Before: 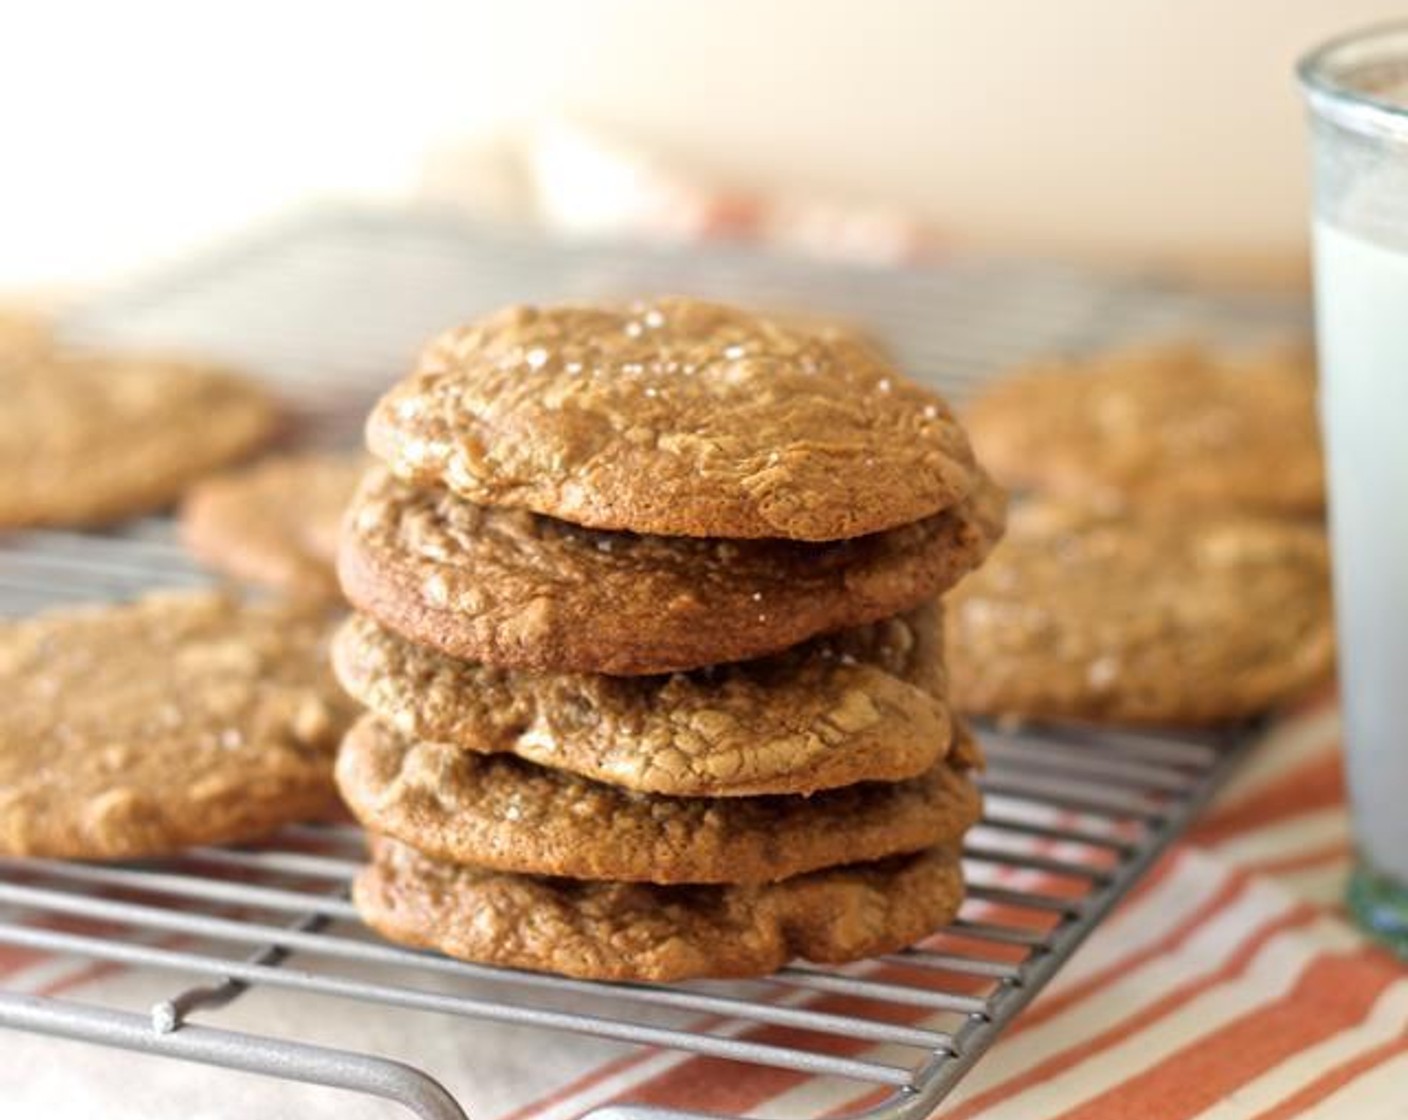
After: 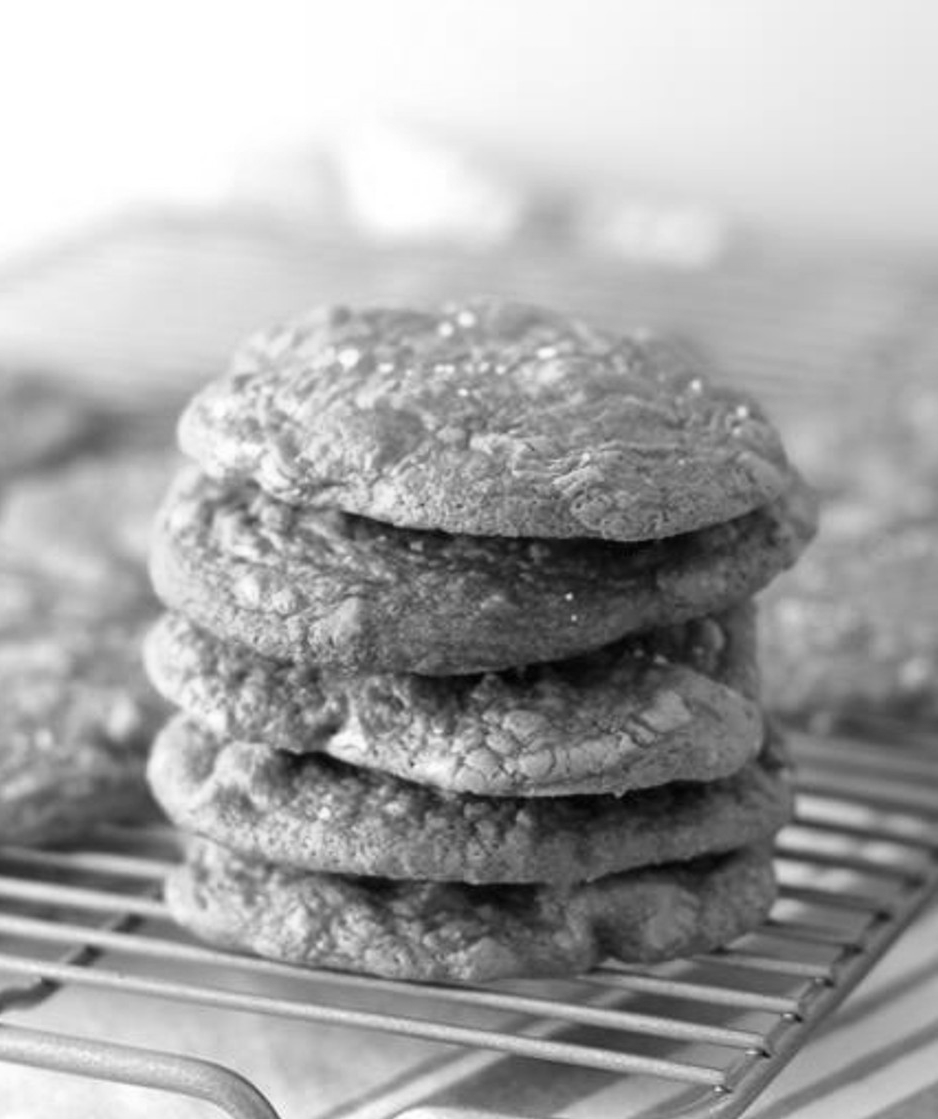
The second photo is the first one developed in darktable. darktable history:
monochrome: on, module defaults
crop and rotate: left 13.409%, right 19.924%
